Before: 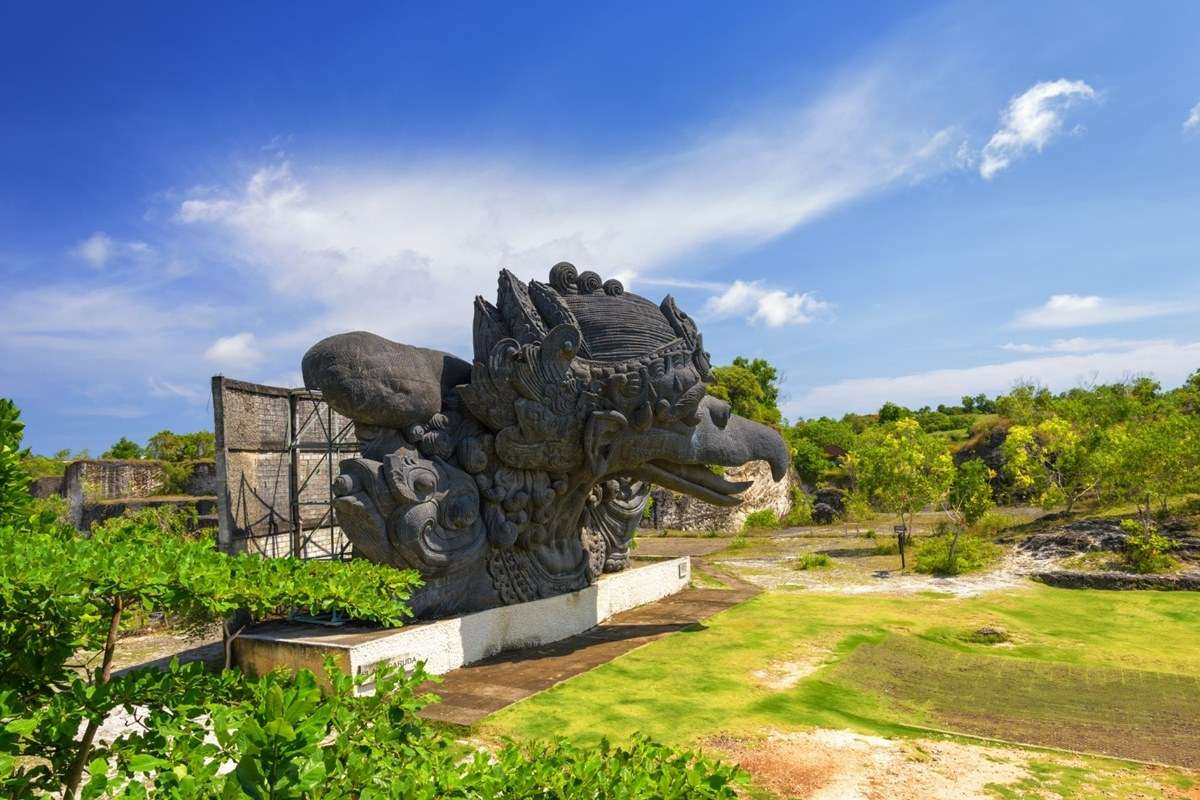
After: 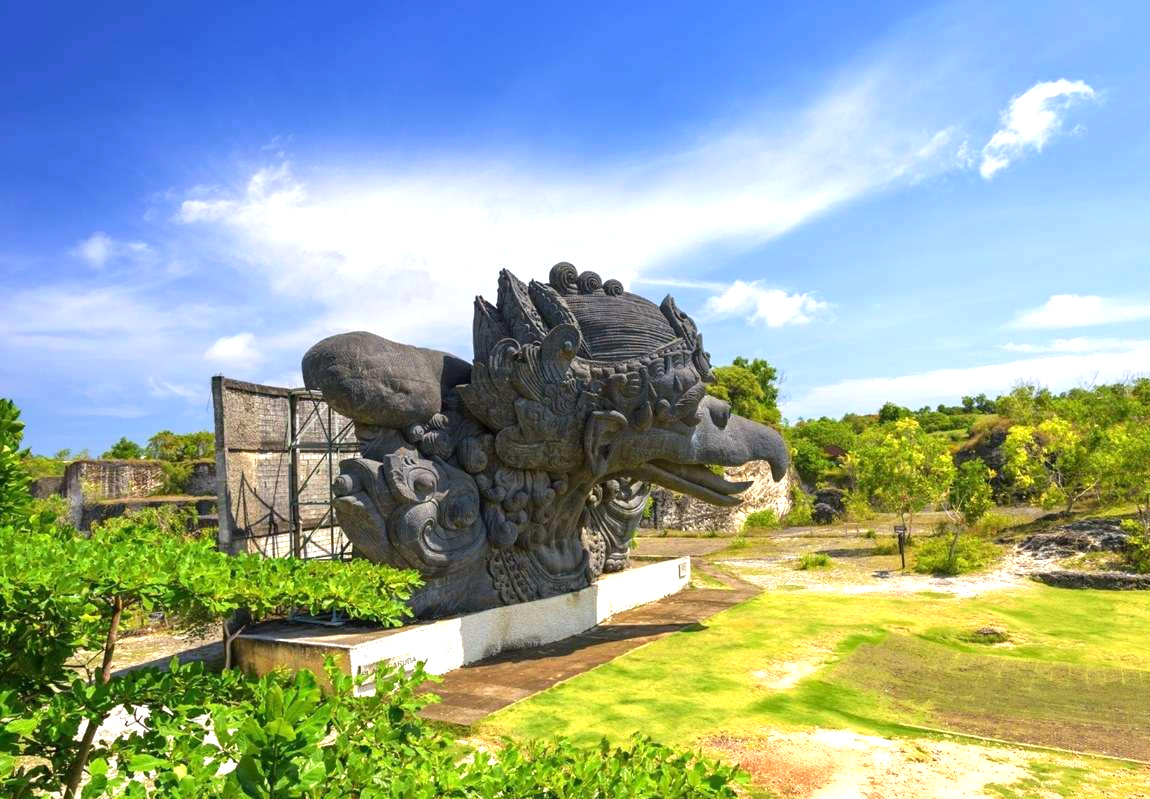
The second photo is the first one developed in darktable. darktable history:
crop: right 4.126%, bottom 0.031%
exposure: exposure 0.6 EV, compensate highlight preservation false
